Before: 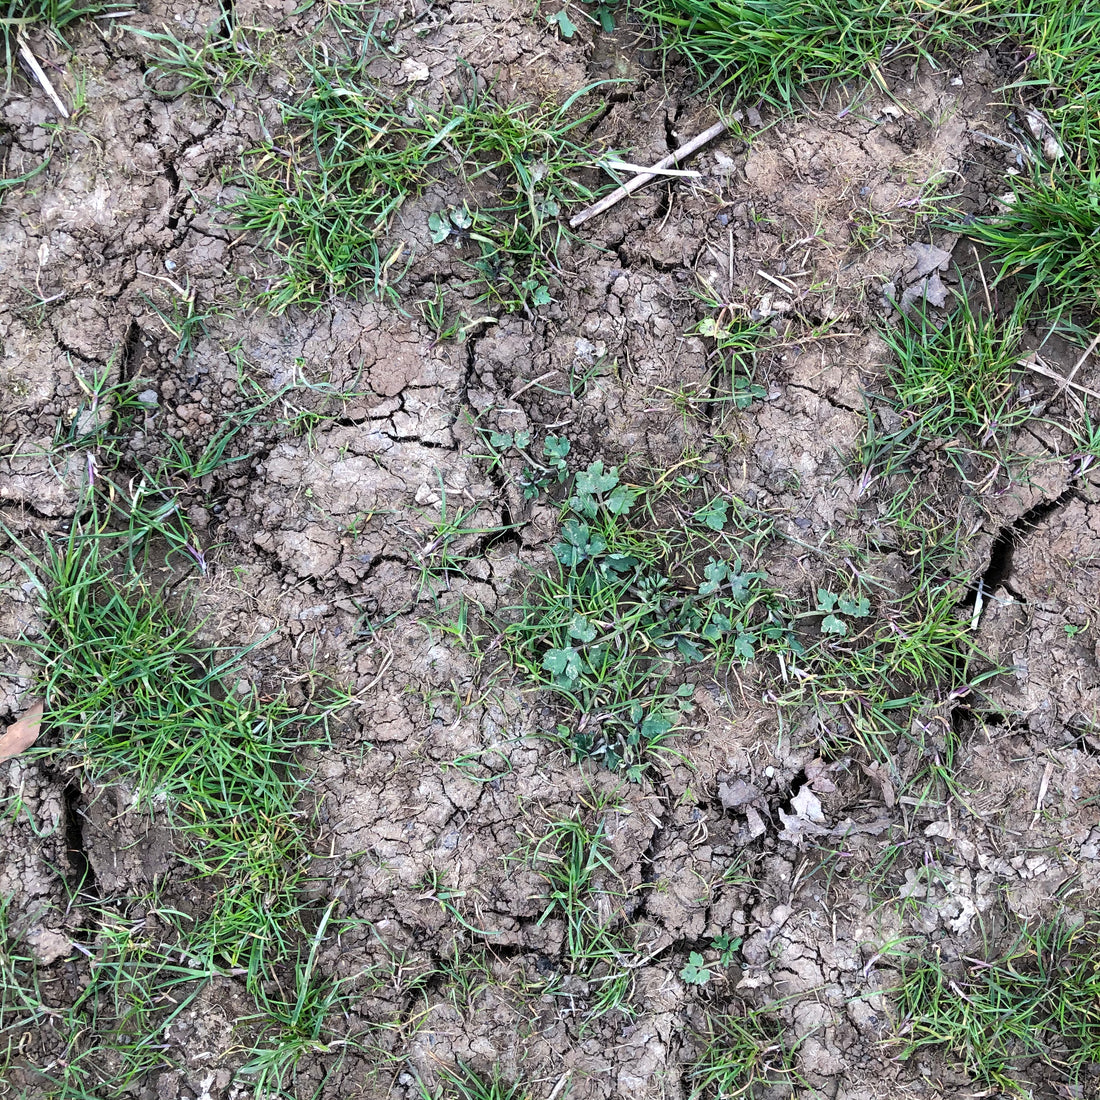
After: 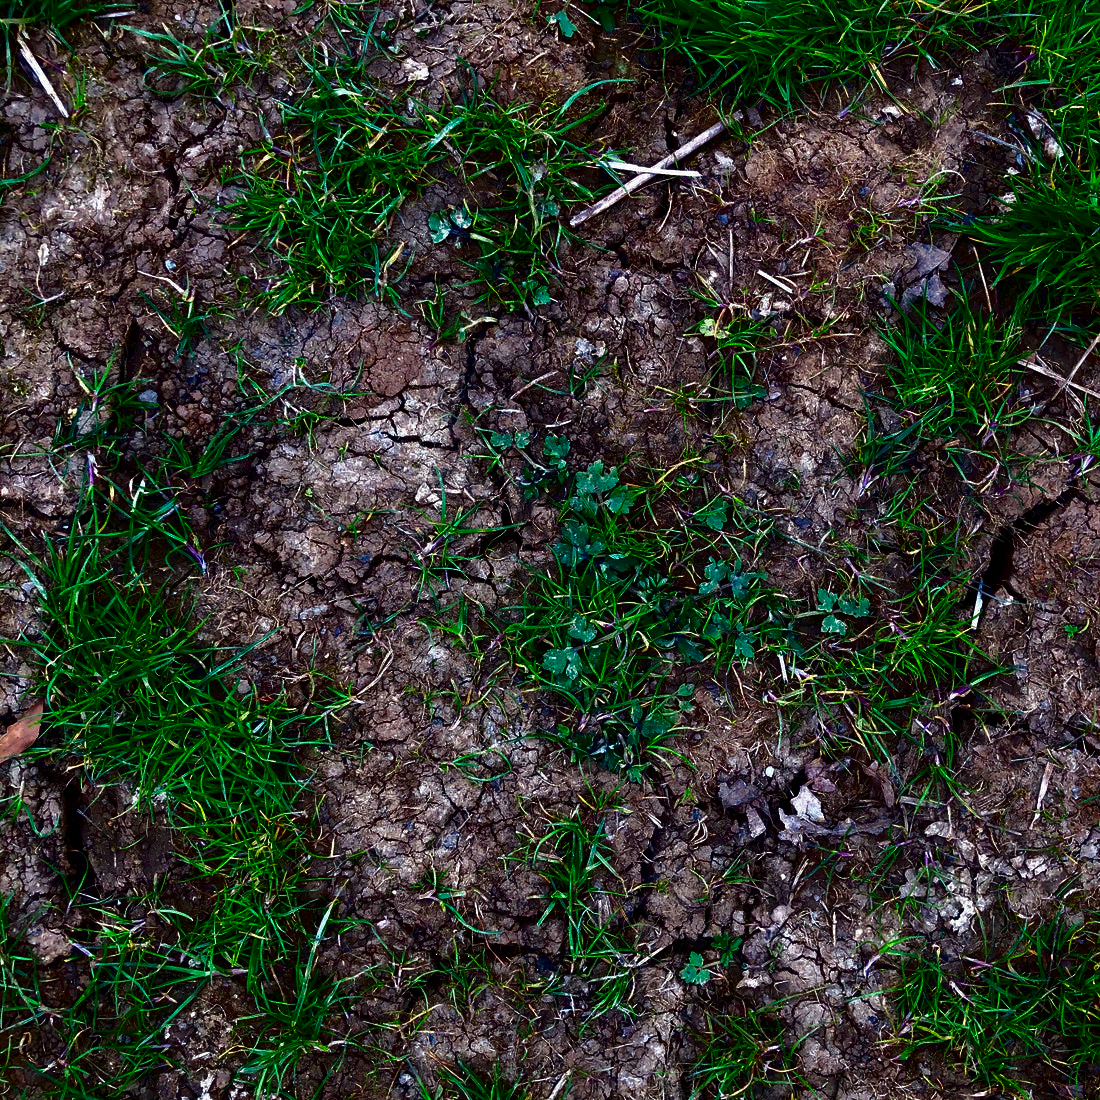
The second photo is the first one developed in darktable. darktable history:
color calibration: illuminant same as pipeline (D50), adaptation XYZ, x 0.345, y 0.358, temperature 5022.6 K
contrast brightness saturation: brightness -0.99, saturation 0.992
